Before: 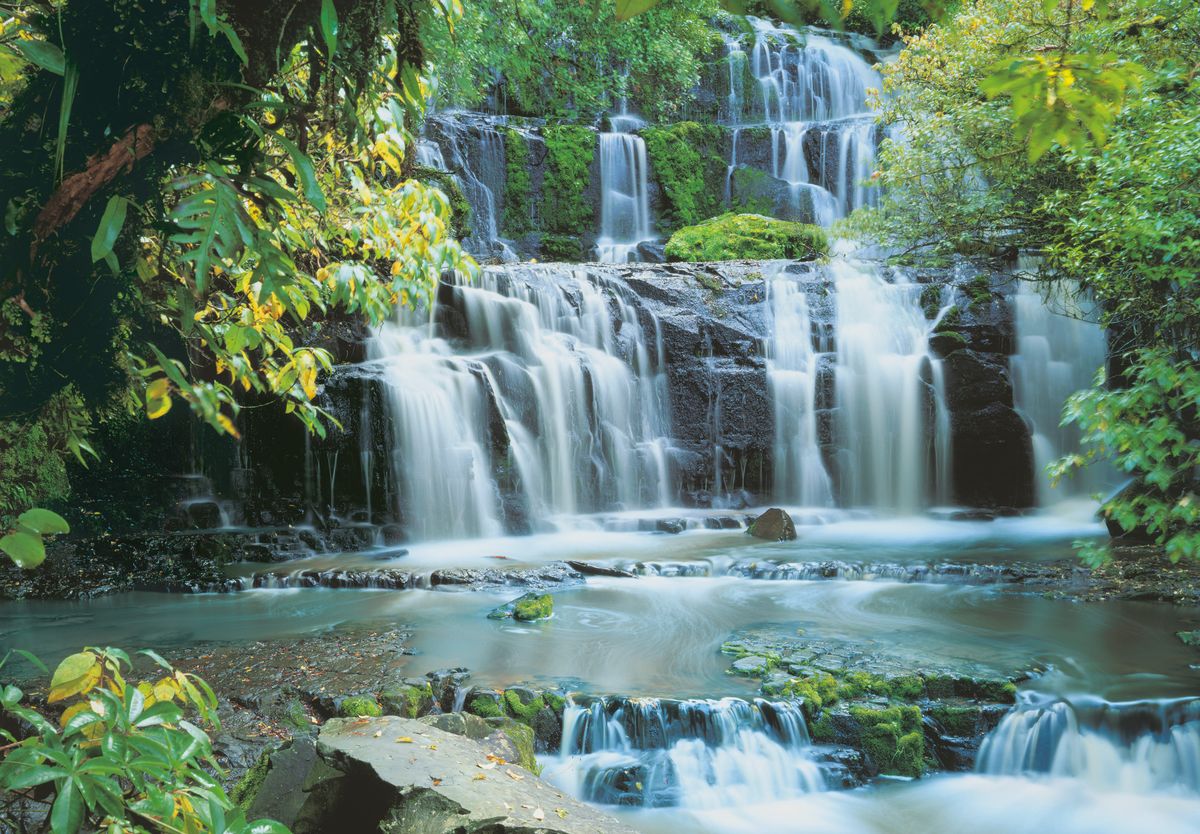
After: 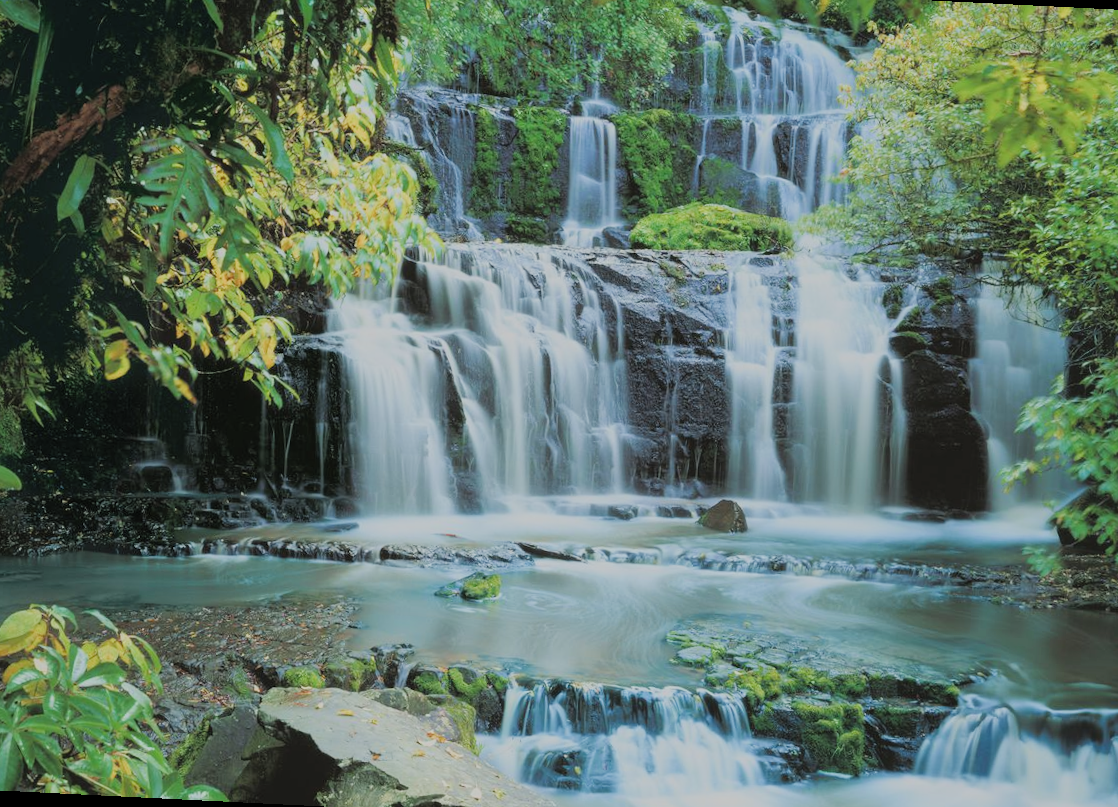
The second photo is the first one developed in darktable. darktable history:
filmic rgb: black relative exposure -7.65 EV, white relative exposure 4.56 EV, threshold -0.28 EV, transition 3.19 EV, structure ↔ texture 99.22%, hardness 3.61, color science v5 (2021), contrast in shadows safe, contrast in highlights safe, enable highlight reconstruction true
crop and rotate: angle -2.83°, left 5.147%, top 5.228%, right 4.651%, bottom 4.277%
